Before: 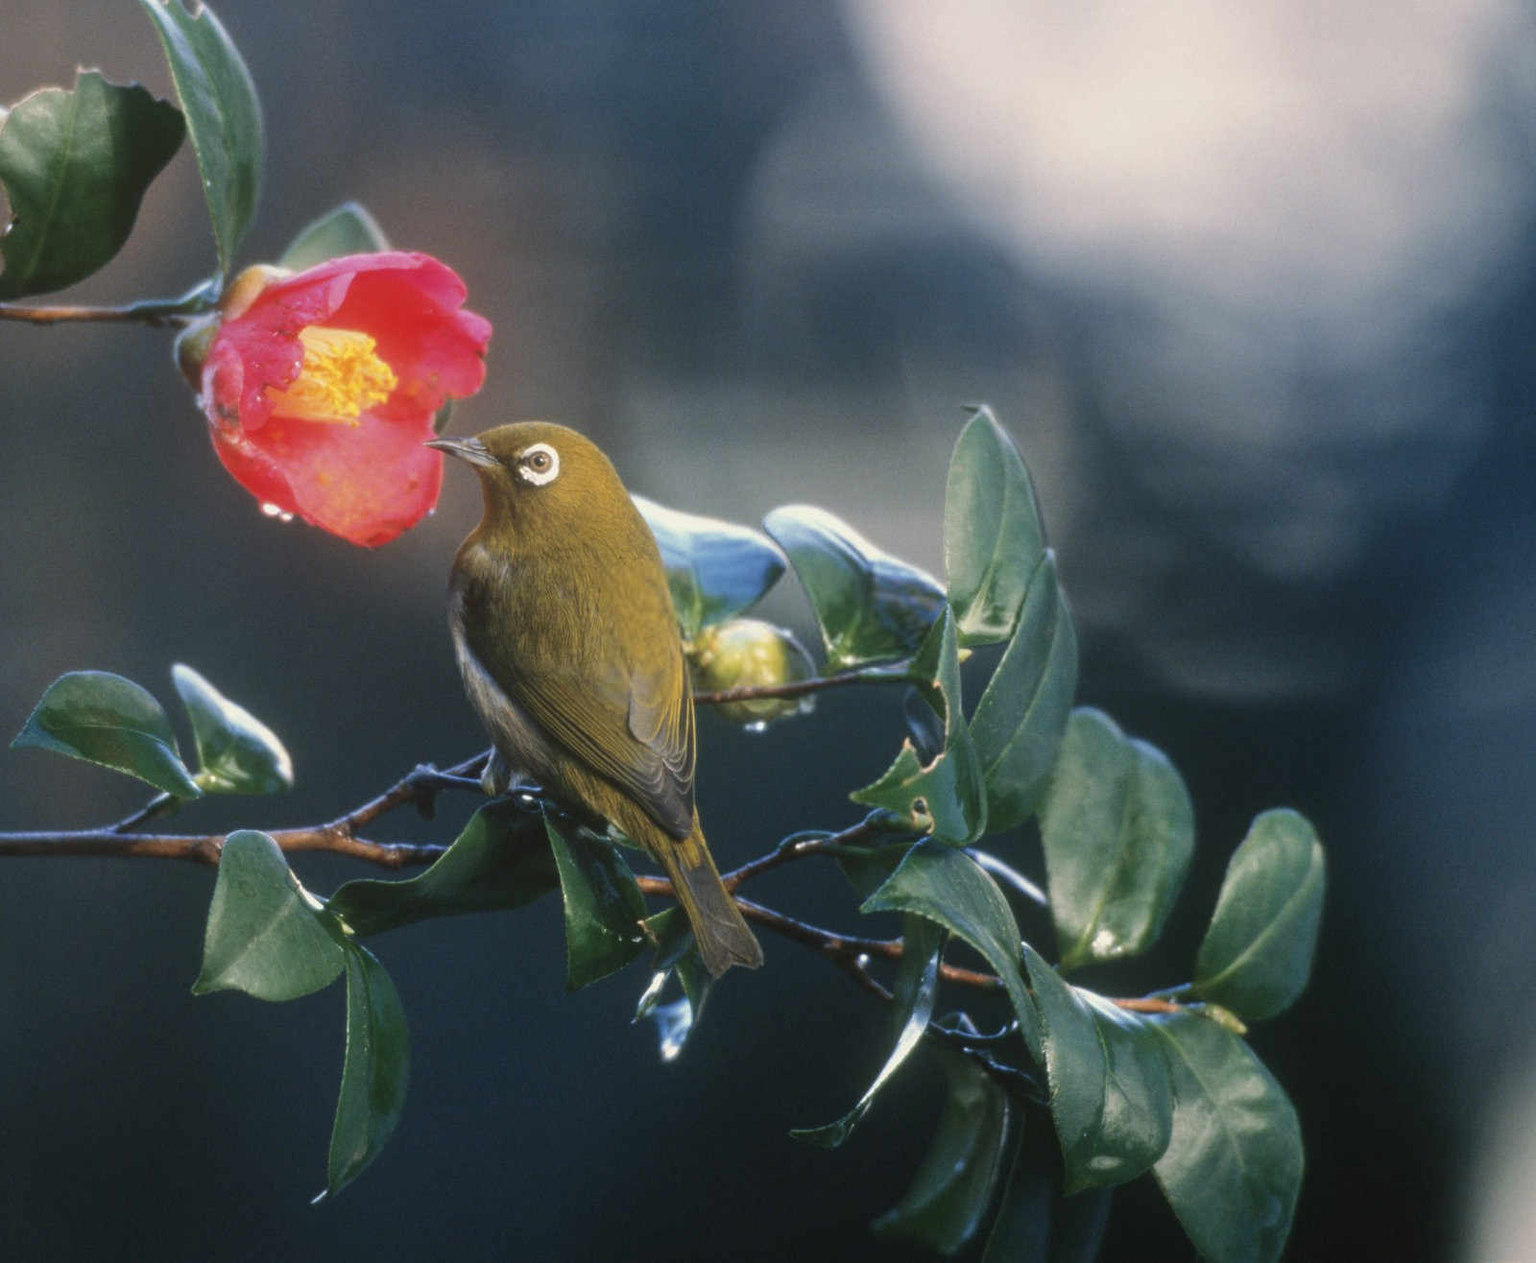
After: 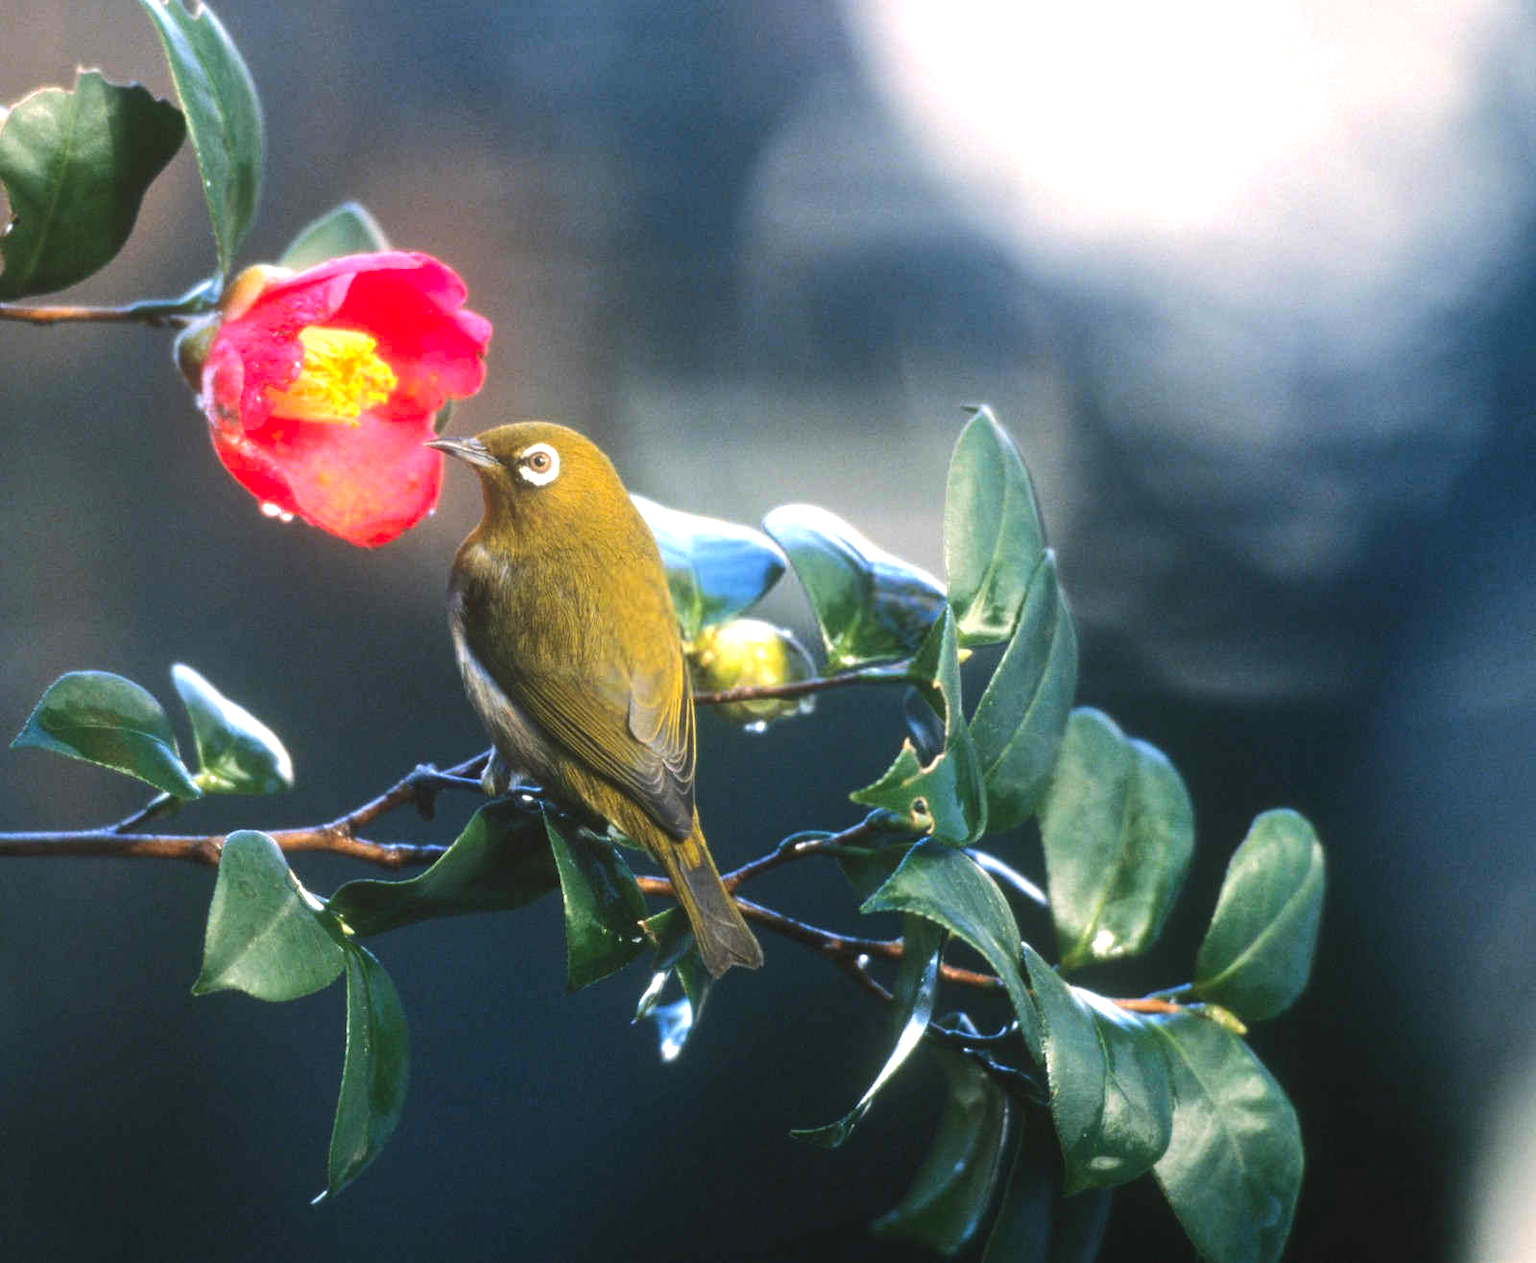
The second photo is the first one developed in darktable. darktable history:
tone equalizer: -8 EV -0.445 EV, -7 EV -0.429 EV, -6 EV -0.343 EV, -5 EV -0.211 EV, -3 EV 0.252 EV, -2 EV 0.327 EV, -1 EV 0.375 EV, +0 EV 0.432 EV, edges refinement/feathering 500, mask exposure compensation -1.57 EV, preserve details no
color correction: highlights b* -0.044, saturation 1.27
exposure: black level correction -0.002, exposure 0.532 EV, compensate highlight preservation false
